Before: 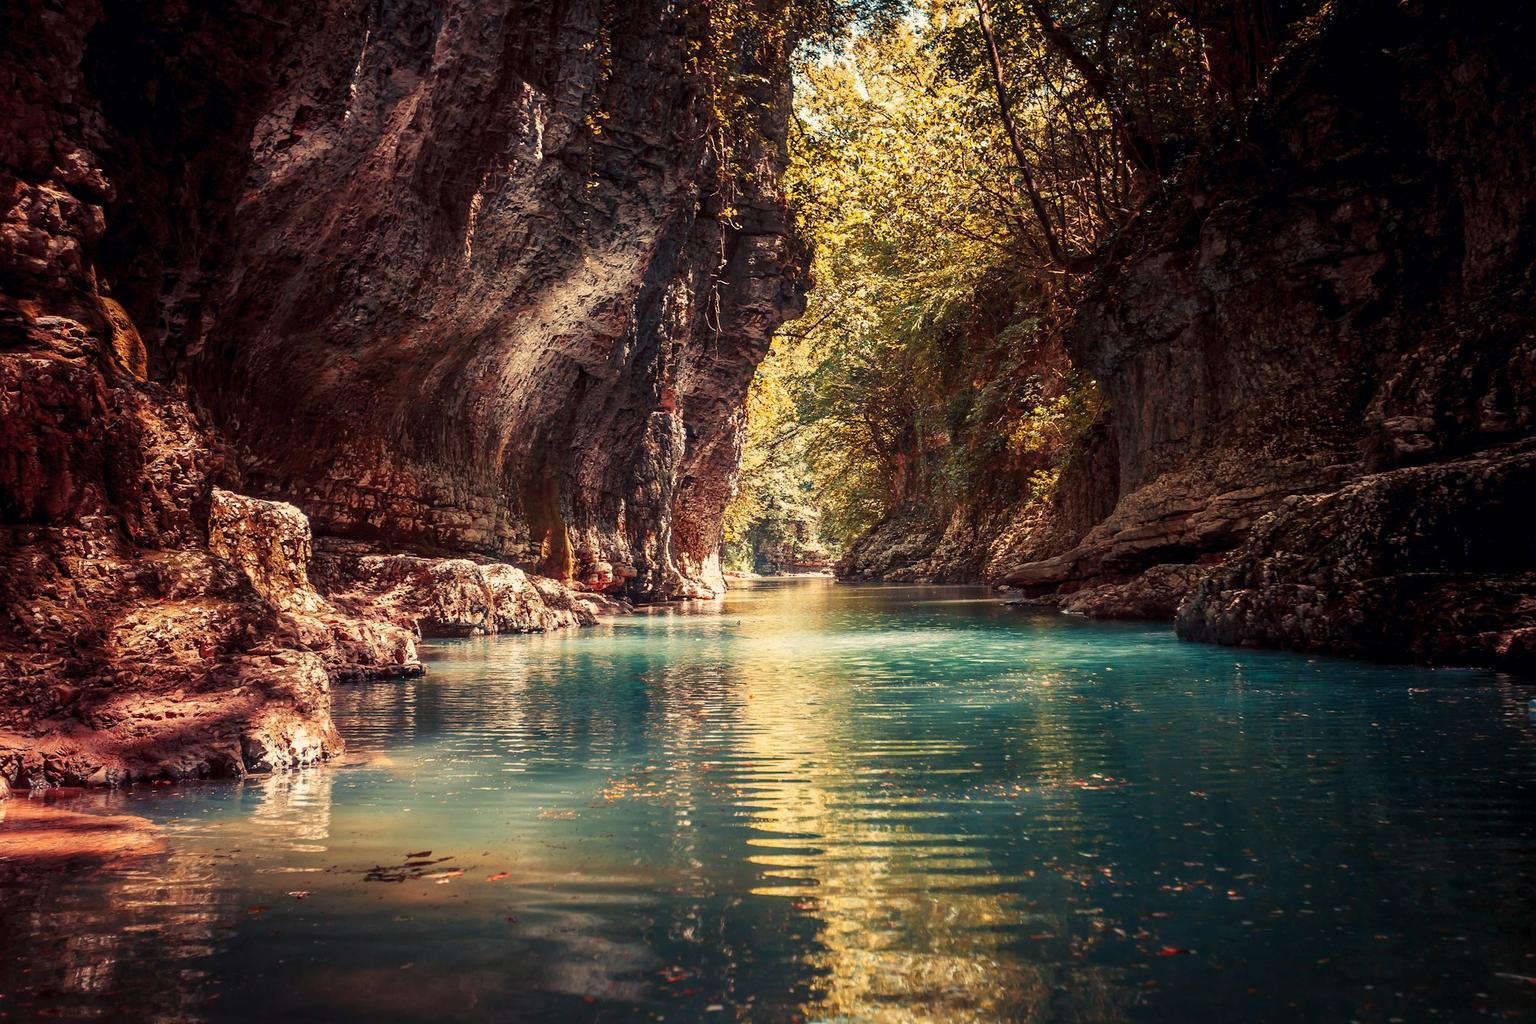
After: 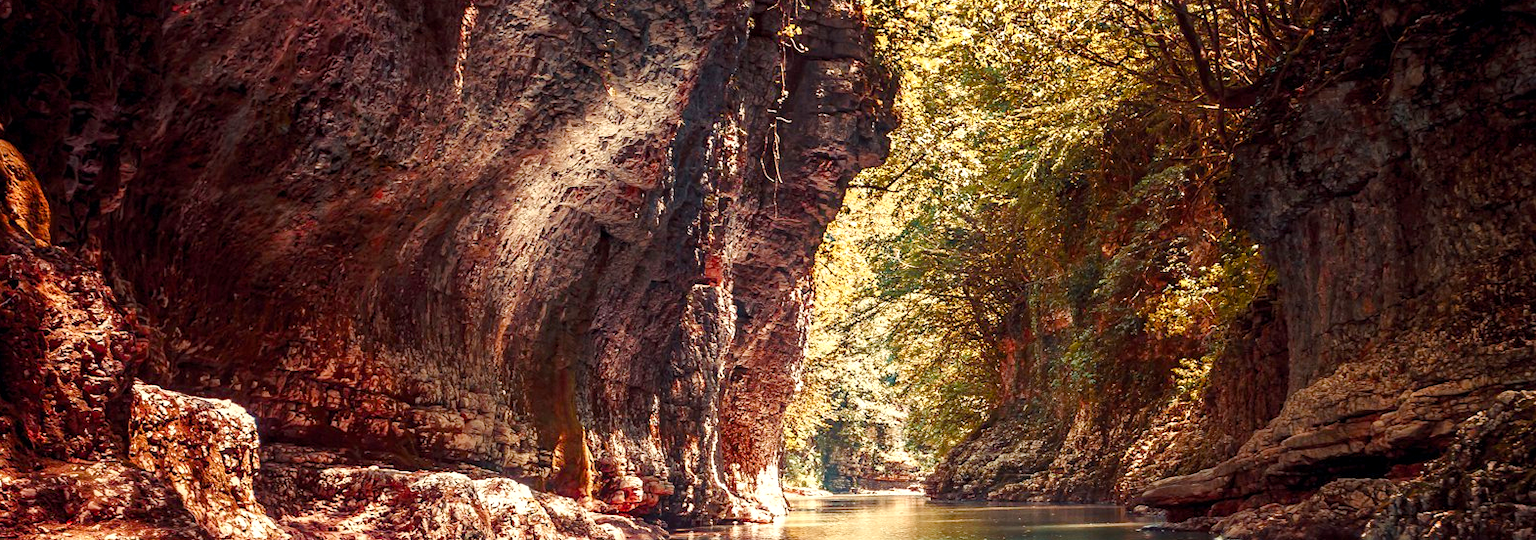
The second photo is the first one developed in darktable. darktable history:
crop: left 7.036%, top 18.398%, right 14.379%, bottom 40.043%
color balance rgb: perceptual saturation grading › global saturation 20%, perceptual saturation grading › highlights -50%, perceptual saturation grading › shadows 30%, perceptual brilliance grading › global brilliance 10%, perceptual brilliance grading › shadows 15%
